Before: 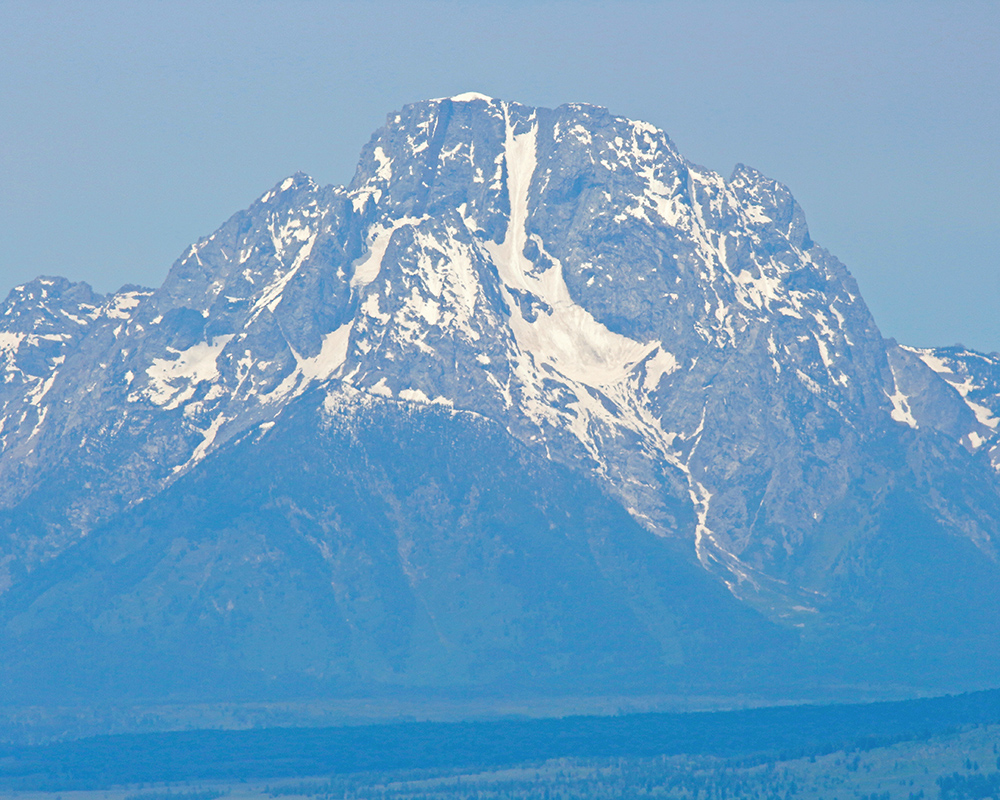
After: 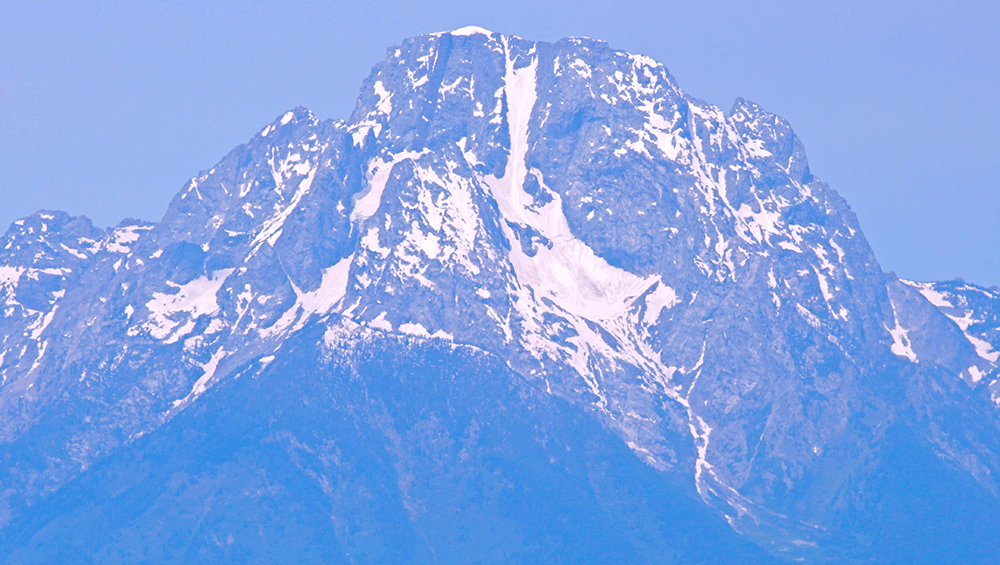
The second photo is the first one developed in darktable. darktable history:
crop and rotate: top 8.293%, bottom 20.996%
white balance: red 1.042, blue 1.17
